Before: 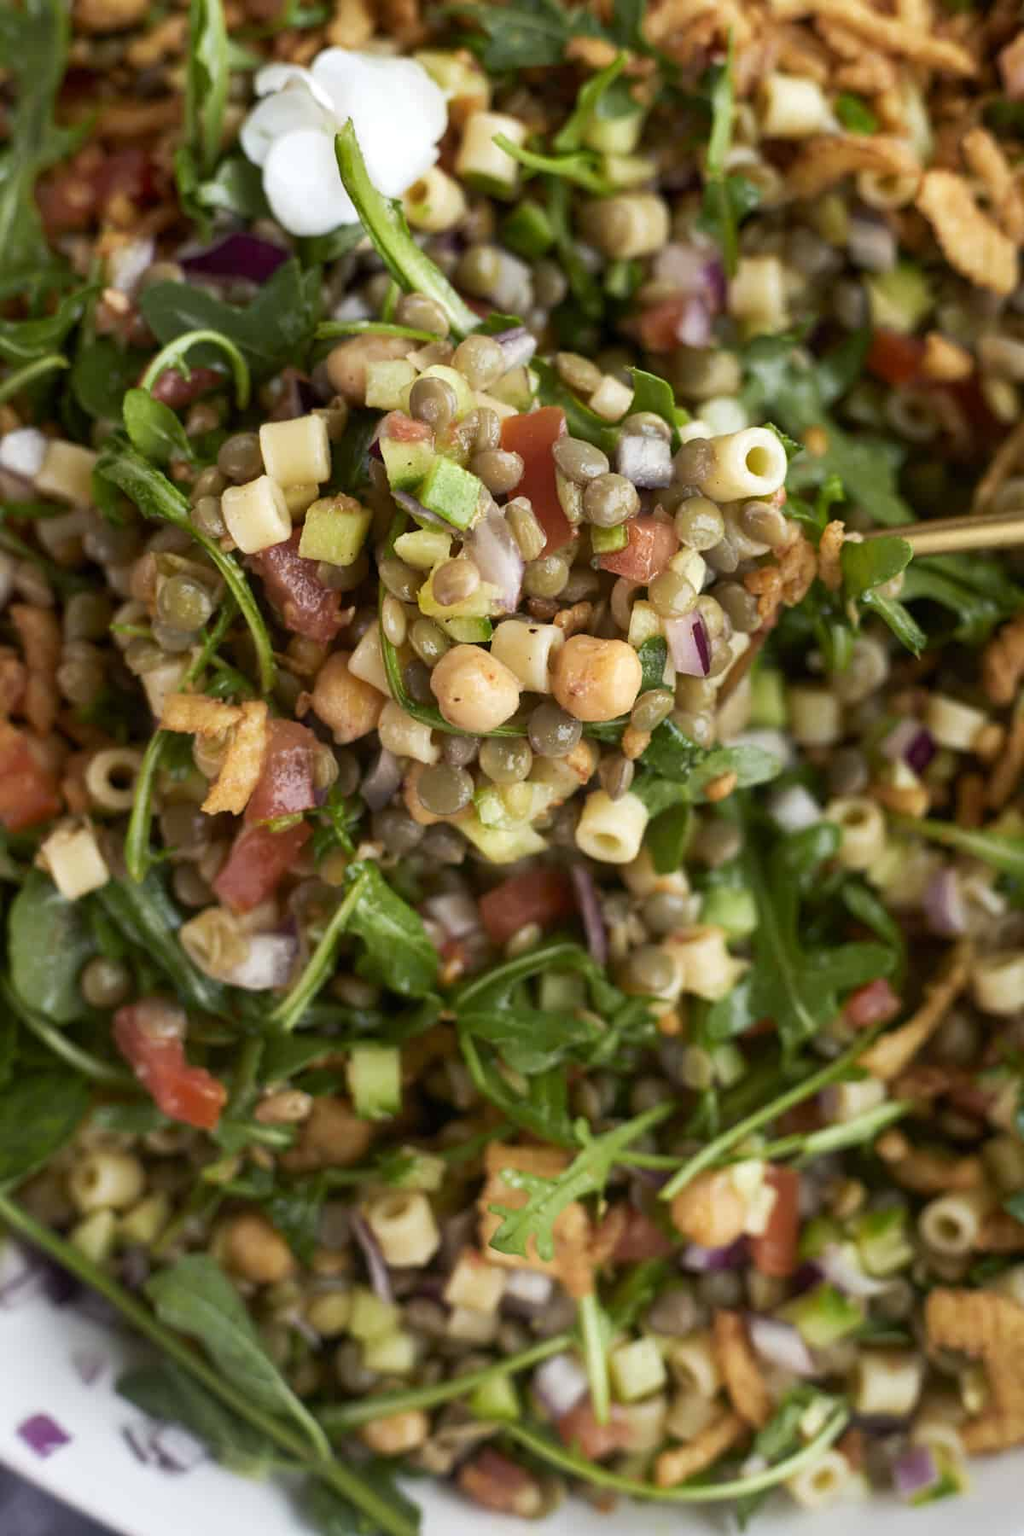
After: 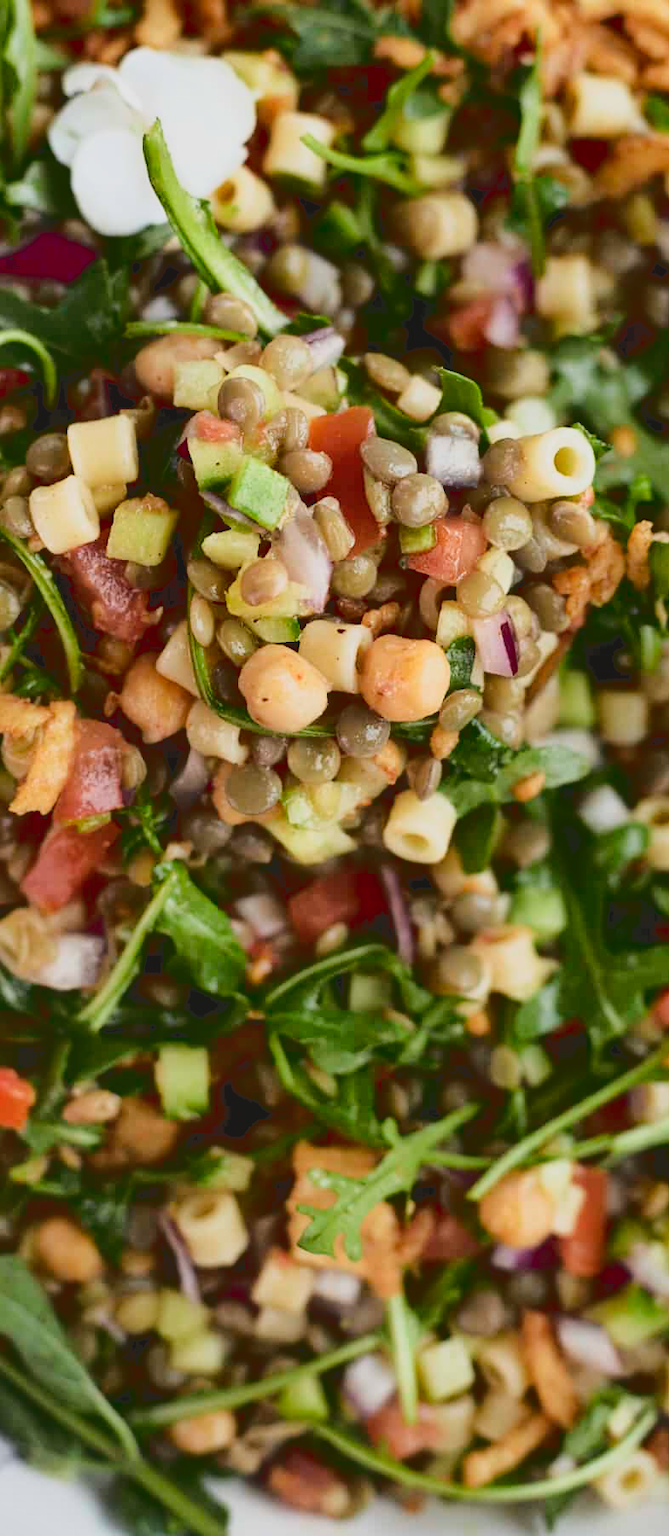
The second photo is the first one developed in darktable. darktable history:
crop and rotate: left 18.822%, right 15.801%
tone curve: curves: ch0 [(0, 0) (0.003, 0.128) (0.011, 0.133) (0.025, 0.133) (0.044, 0.141) (0.069, 0.152) (0.1, 0.169) (0.136, 0.201) (0.177, 0.239) (0.224, 0.294) (0.277, 0.358) (0.335, 0.428) (0.399, 0.488) (0.468, 0.55) (0.543, 0.611) (0.623, 0.678) (0.709, 0.755) (0.801, 0.843) (0.898, 0.91) (1, 1)], color space Lab, linked channels, preserve colors none
shadows and highlights: soften with gaussian
filmic rgb: black relative exposure -8.02 EV, white relative exposure 4.03 EV, threshold 5.95 EV, hardness 4.13, contrast 1.363, enable highlight reconstruction true
tone equalizer: -8 EV 0.216 EV, -7 EV 0.405 EV, -6 EV 0.453 EV, -5 EV 0.23 EV, -3 EV -0.268 EV, -2 EV -0.391 EV, -1 EV -0.411 EV, +0 EV -0.256 EV
